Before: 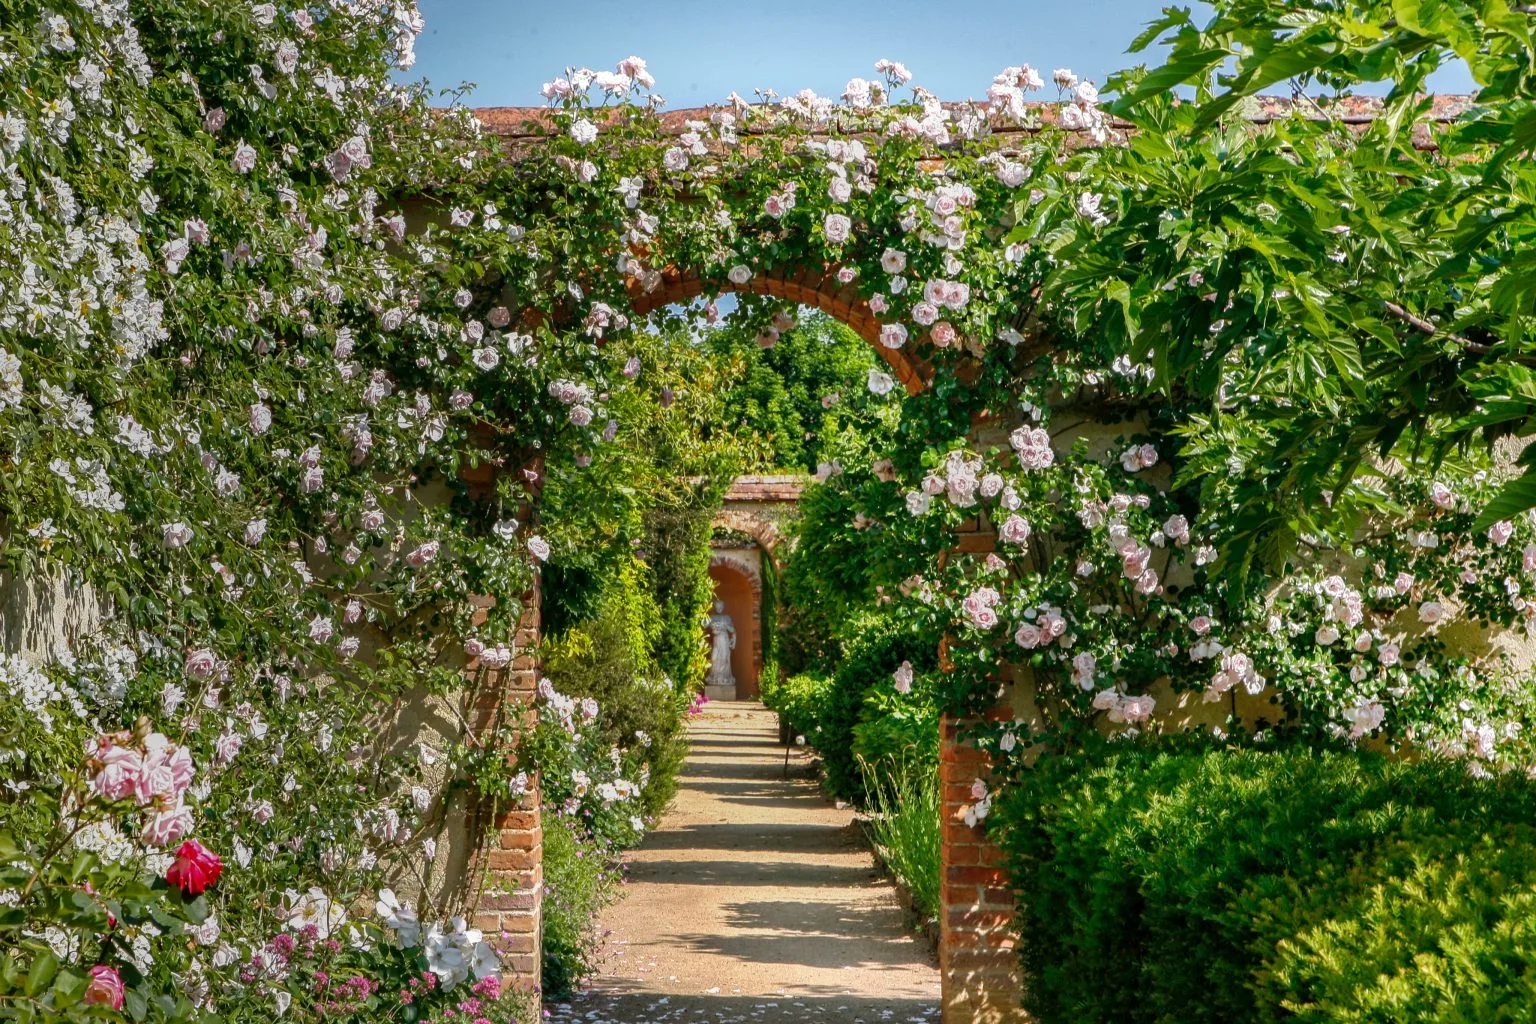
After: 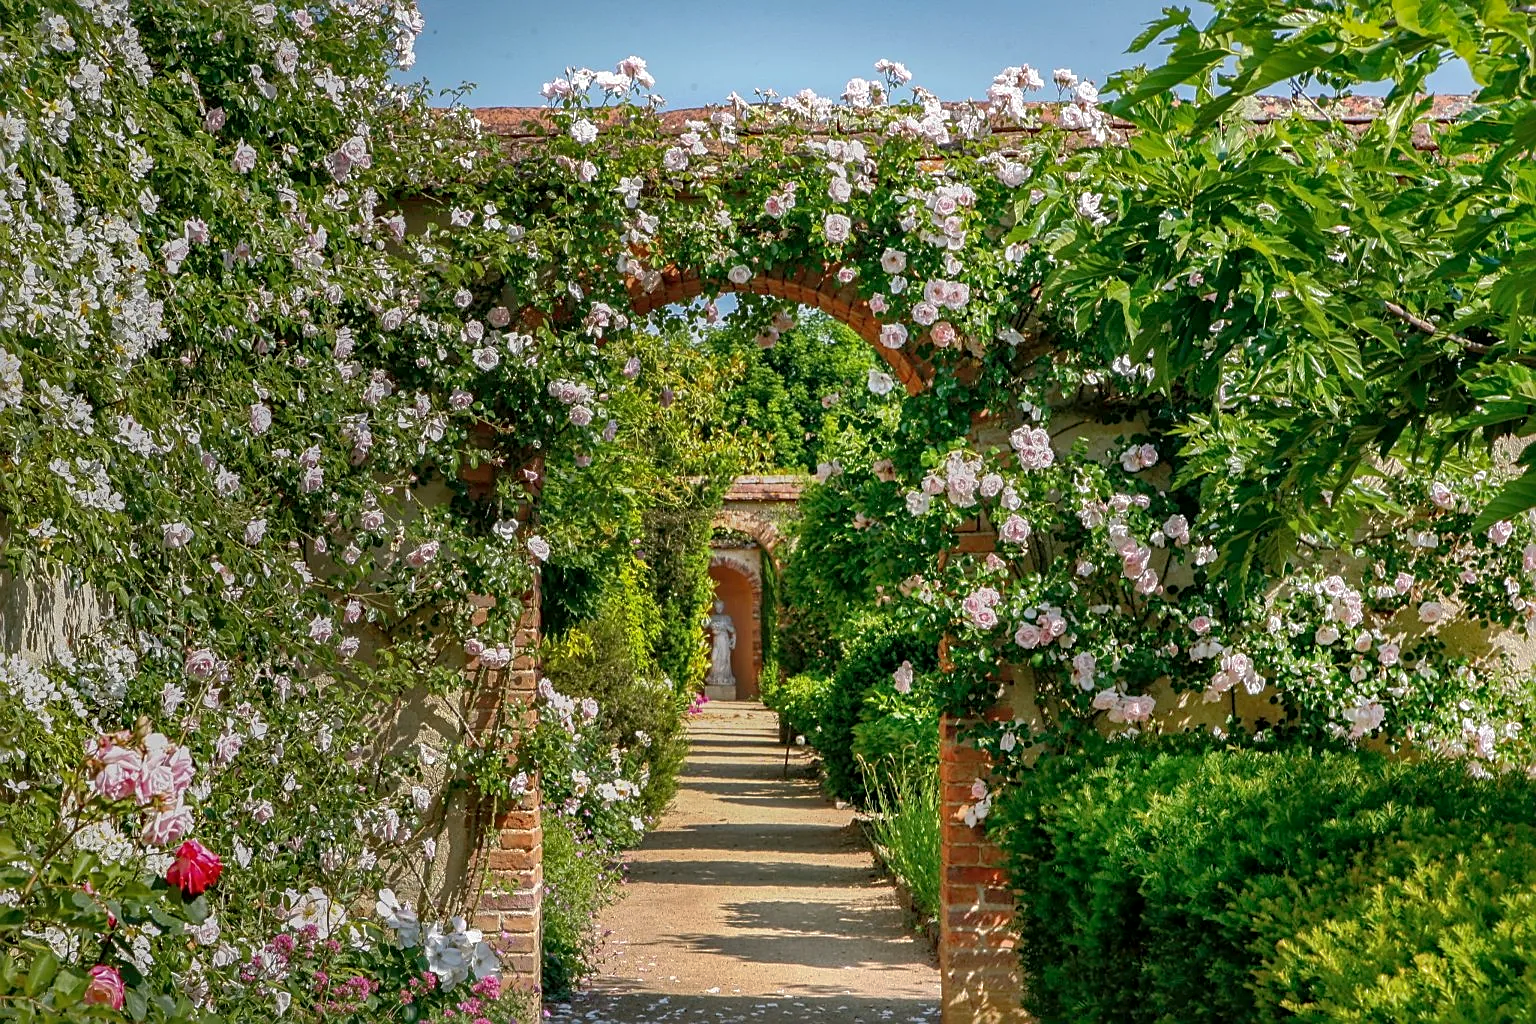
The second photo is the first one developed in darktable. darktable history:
shadows and highlights: on, module defaults
exposure: exposure -0.043 EV, compensate exposure bias true, compensate highlight preservation false
local contrast: mode bilateral grid, contrast 21, coarseness 51, detail 119%, midtone range 0.2
sharpen: on, module defaults
